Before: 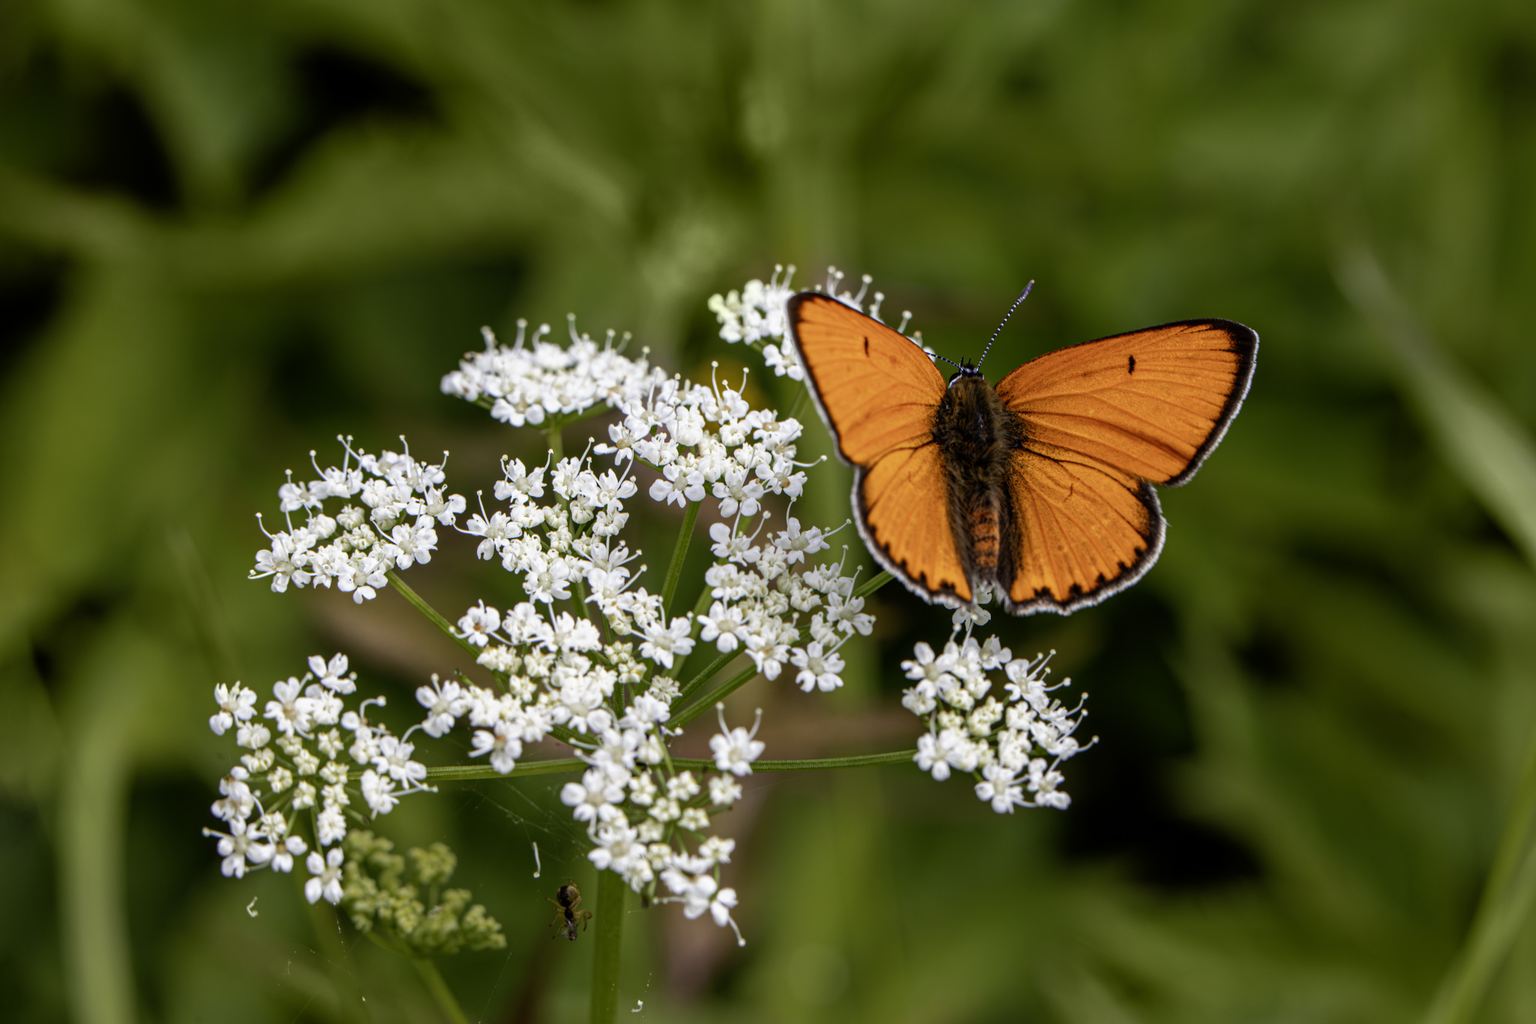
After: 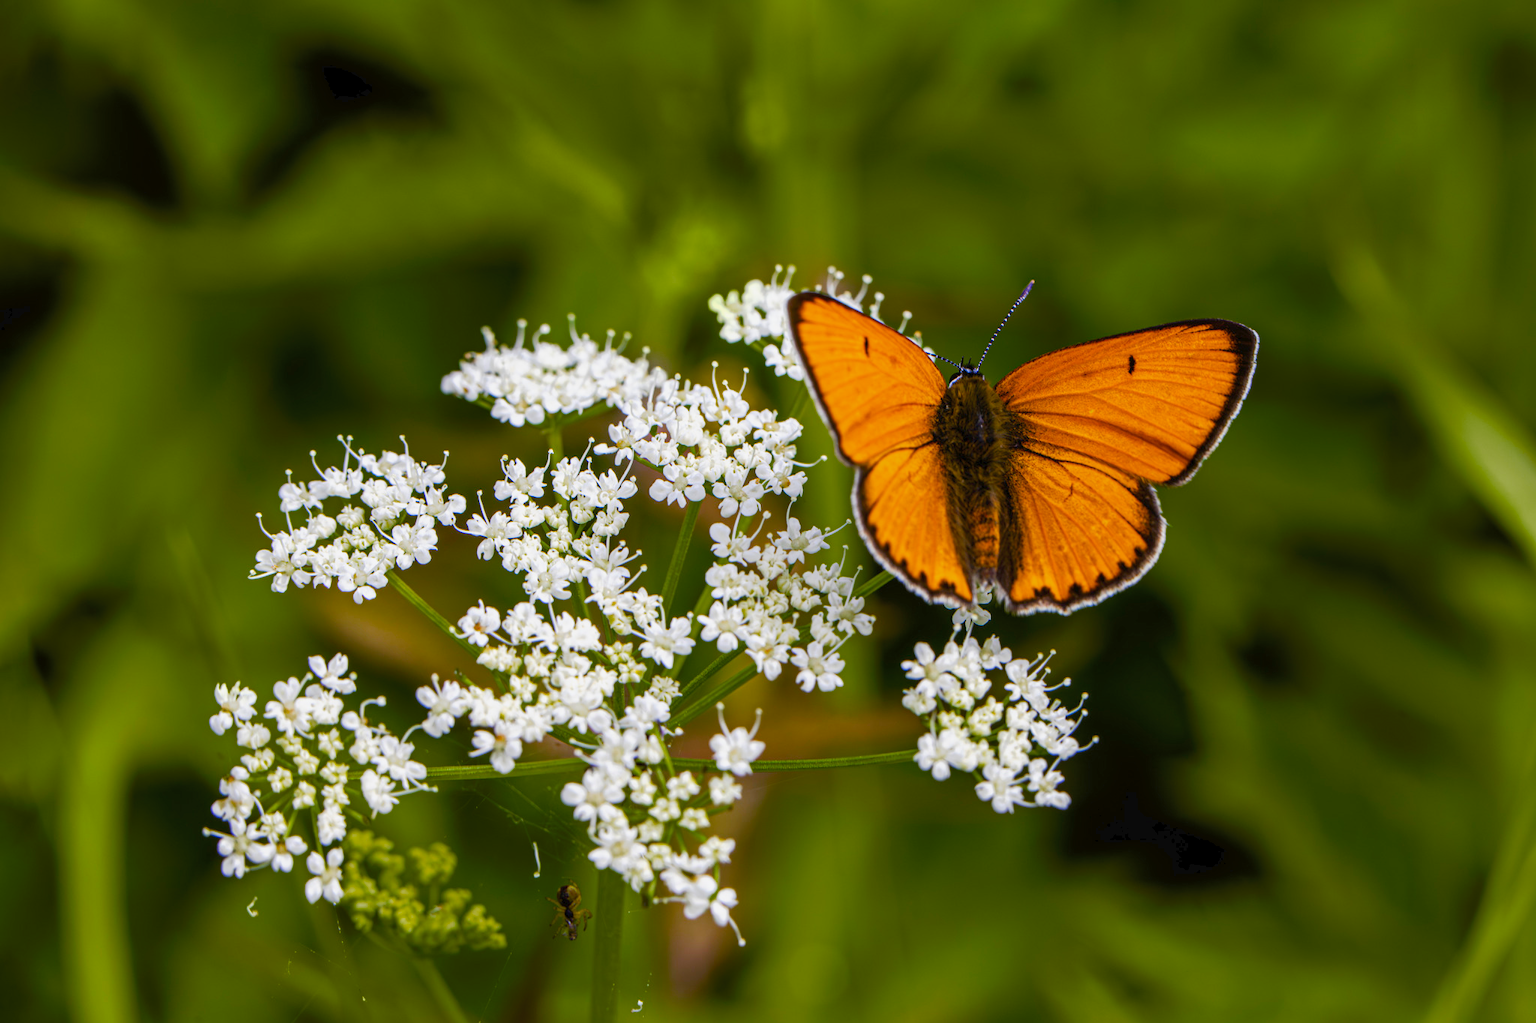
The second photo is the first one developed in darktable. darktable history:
tone curve: curves: ch0 [(0, 0) (0.003, 0.024) (0.011, 0.029) (0.025, 0.044) (0.044, 0.072) (0.069, 0.104) (0.1, 0.131) (0.136, 0.159) (0.177, 0.191) (0.224, 0.245) (0.277, 0.298) (0.335, 0.354) (0.399, 0.428) (0.468, 0.503) (0.543, 0.596) (0.623, 0.684) (0.709, 0.781) (0.801, 0.843) (0.898, 0.946) (1, 1)], preserve colors none
color balance rgb: linear chroma grading › shadows 10.319%, linear chroma grading › highlights 9.335%, linear chroma grading › global chroma 14.571%, linear chroma grading › mid-tones 14.773%, perceptual saturation grading › global saturation 20%, perceptual saturation grading › highlights -25.119%, perceptual saturation grading › shadows 49.403%, contrast -9.875%
